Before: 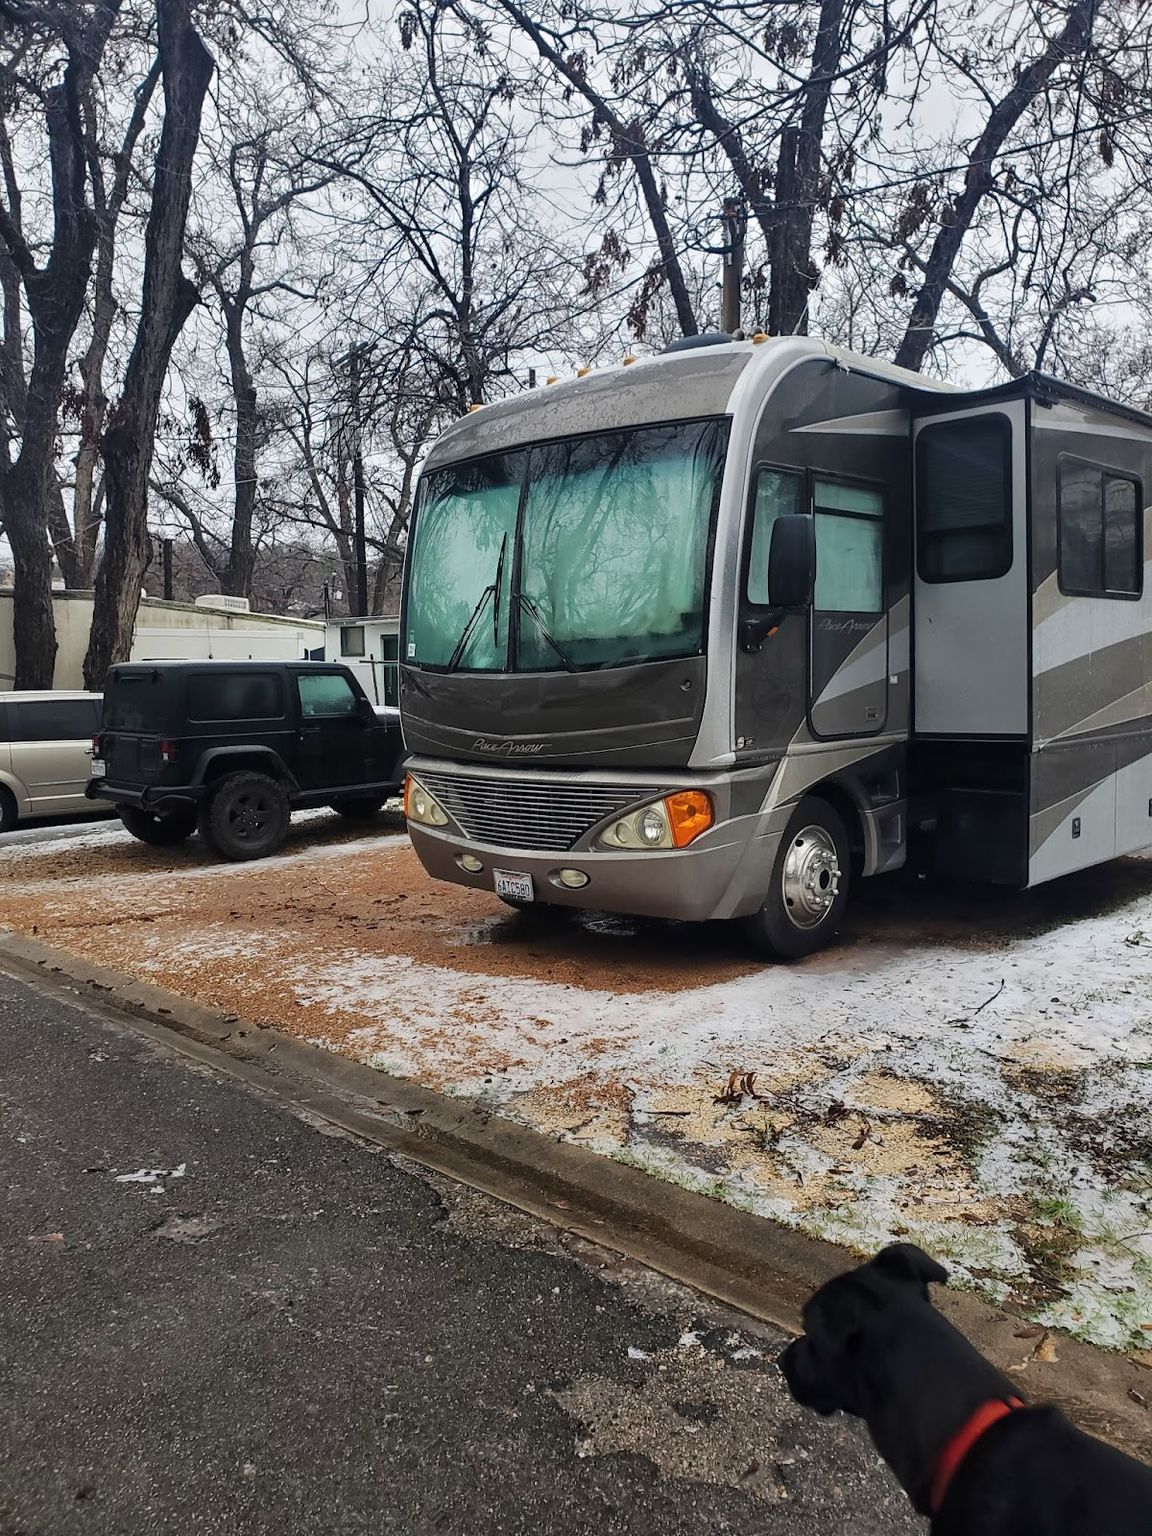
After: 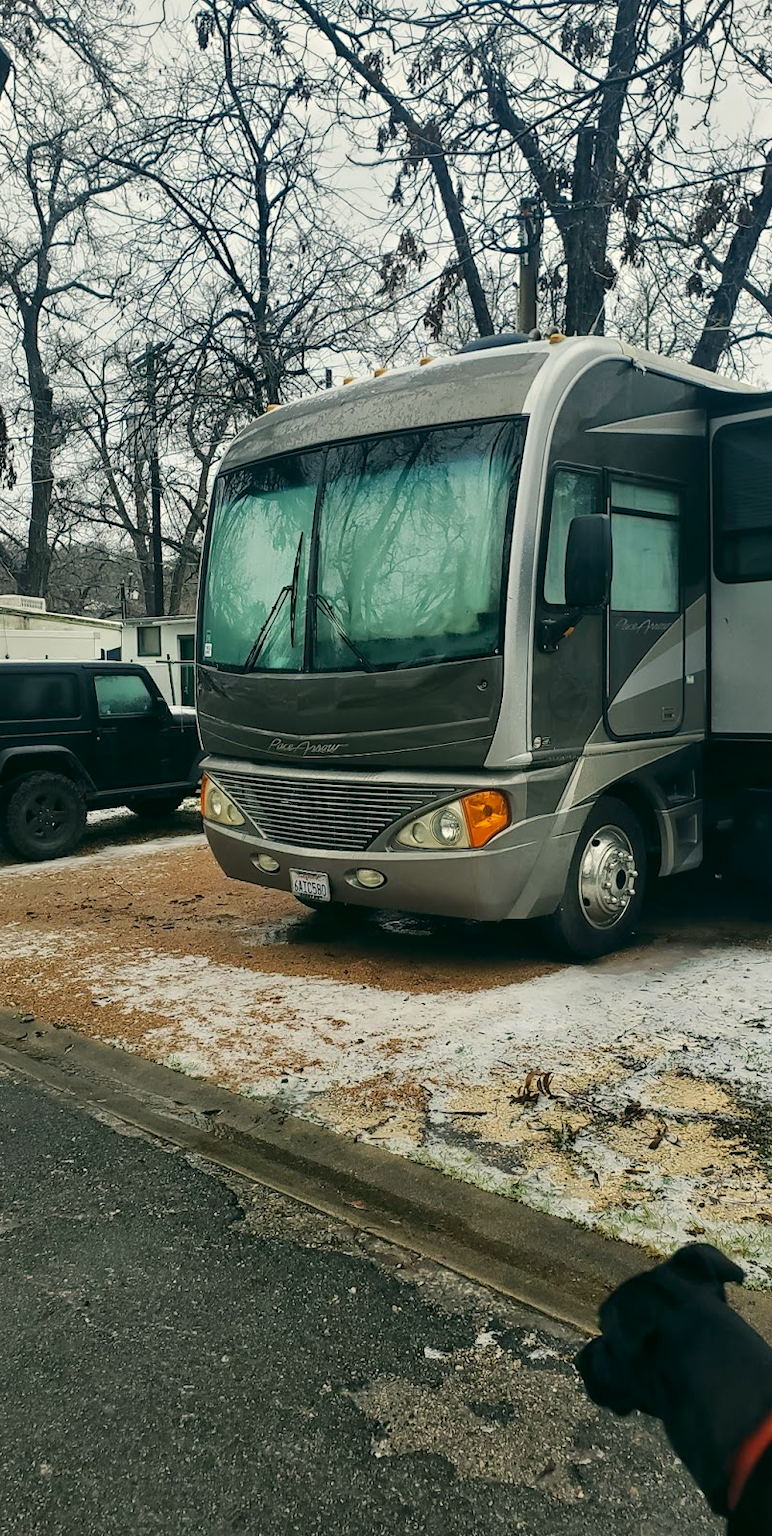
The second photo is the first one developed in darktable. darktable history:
color correction: highlights a* -0.422, highlights b* 9.12, shadows a* -9.43, shadows b* 0.839
crop and rotate: left 17.719%, right 15.165%
